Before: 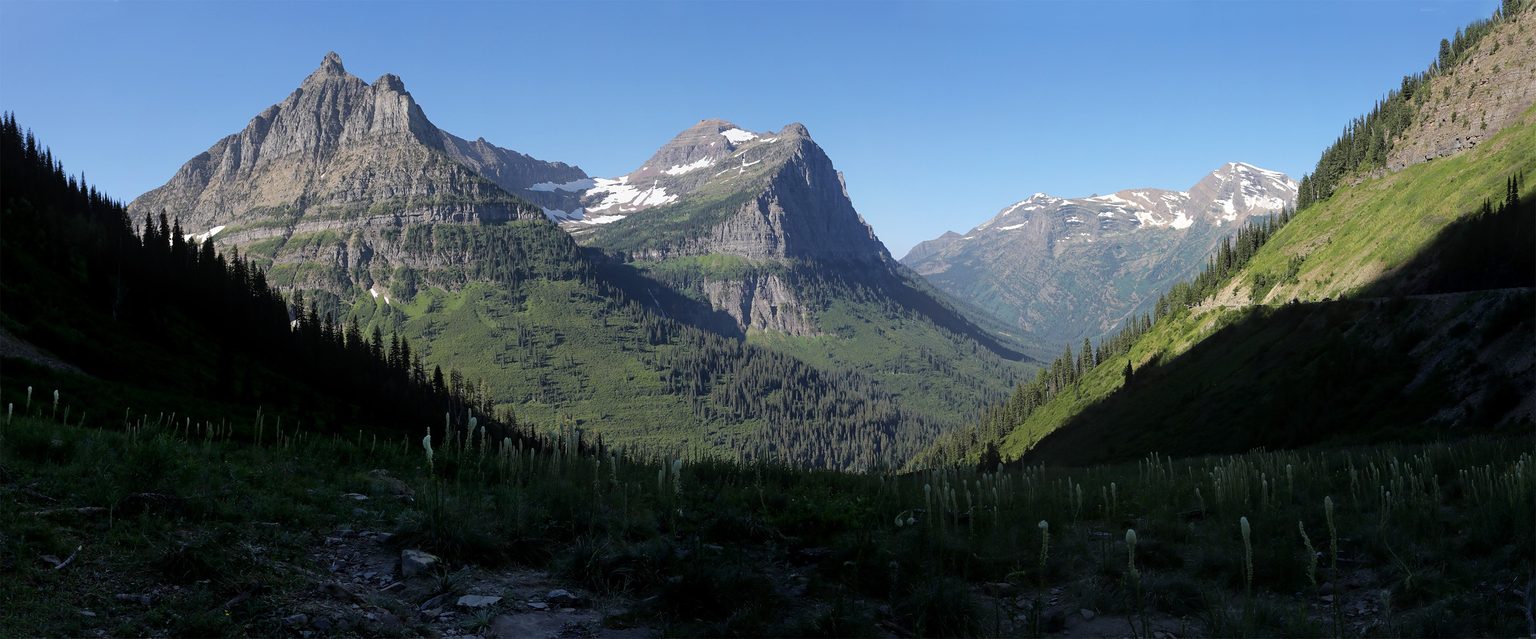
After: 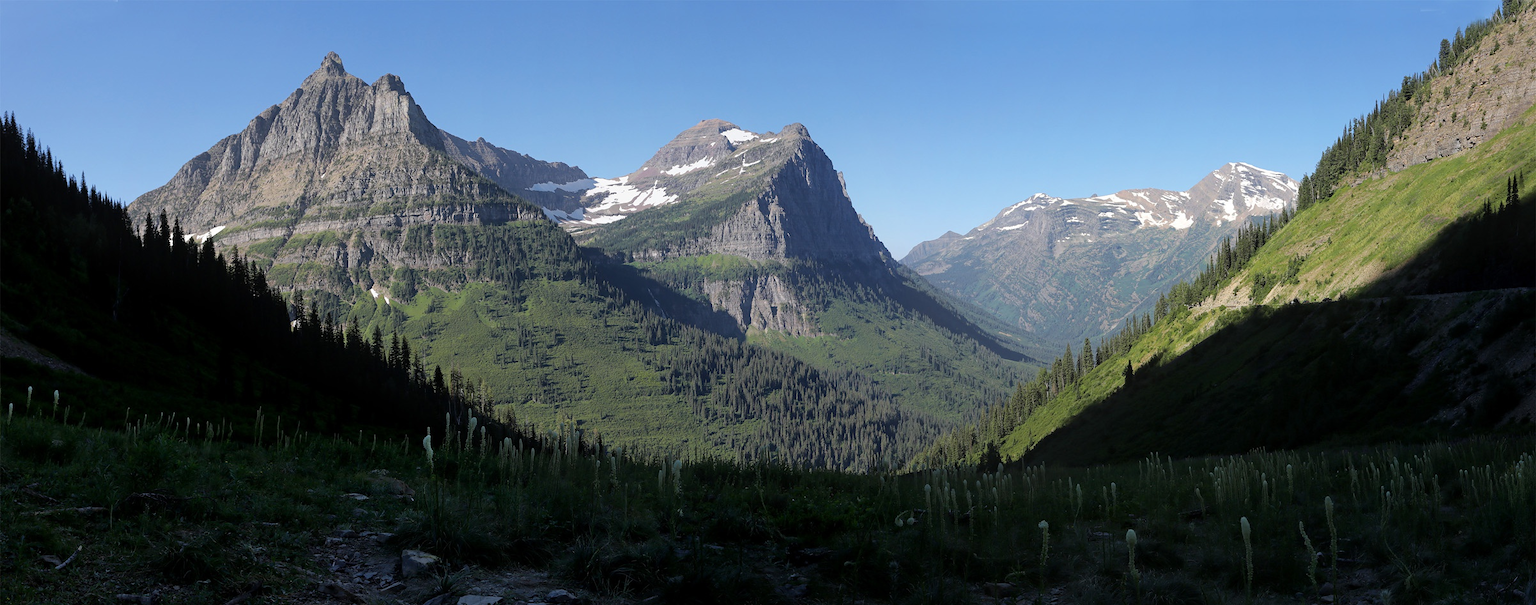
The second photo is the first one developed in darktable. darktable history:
crop and rotate: top 0.001%, bottom 5.19%
